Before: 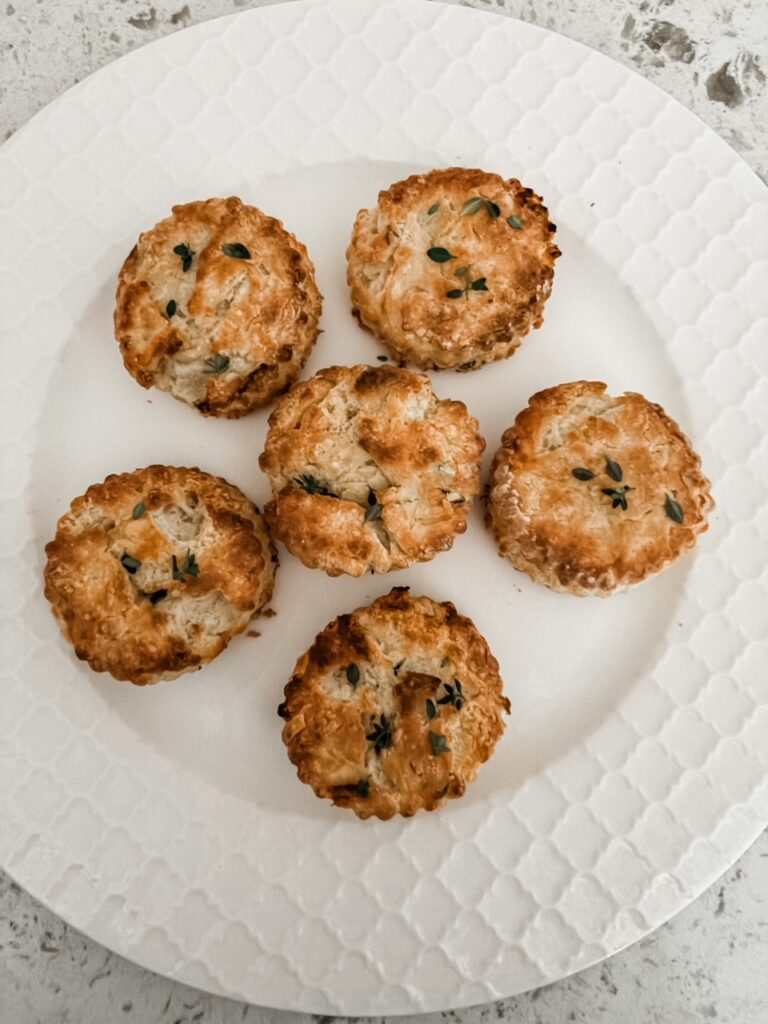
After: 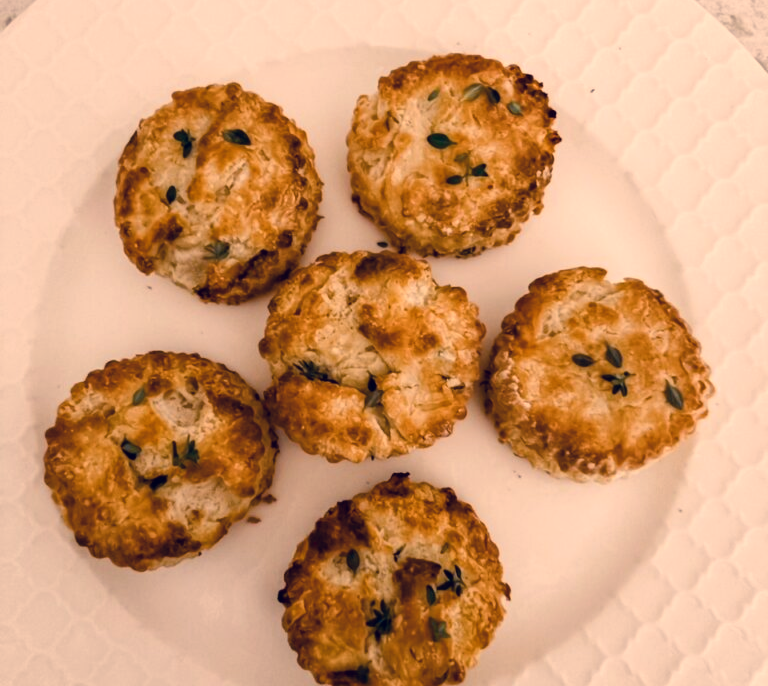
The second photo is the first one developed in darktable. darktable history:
color balance rgb: shadows lift › luminance -21.74%, shadows lift › chroma 6.692%, shadows lift › hue 267.16°, linear chroma grading › shadows 15.71%, perceptual saturation grading › global saturation 20%, perceptual saturation grading › highlights -25.502%, perceptual saturation grading › shadows 24.064%, global vibrance 45.276%
contrast equalizer: octaves 7, y [[0.5 ×4, 0.483, 0.43], [0.5 ×6], [0.5 ×6], [0 ×6], [0 ×6]]
color correction: highlights a* 20.27, highlights b* 28.23, shadows a* 3.44, shadows b* -17.33, saturation 0.733
crop: top 11.155%, bottom 21.83%
